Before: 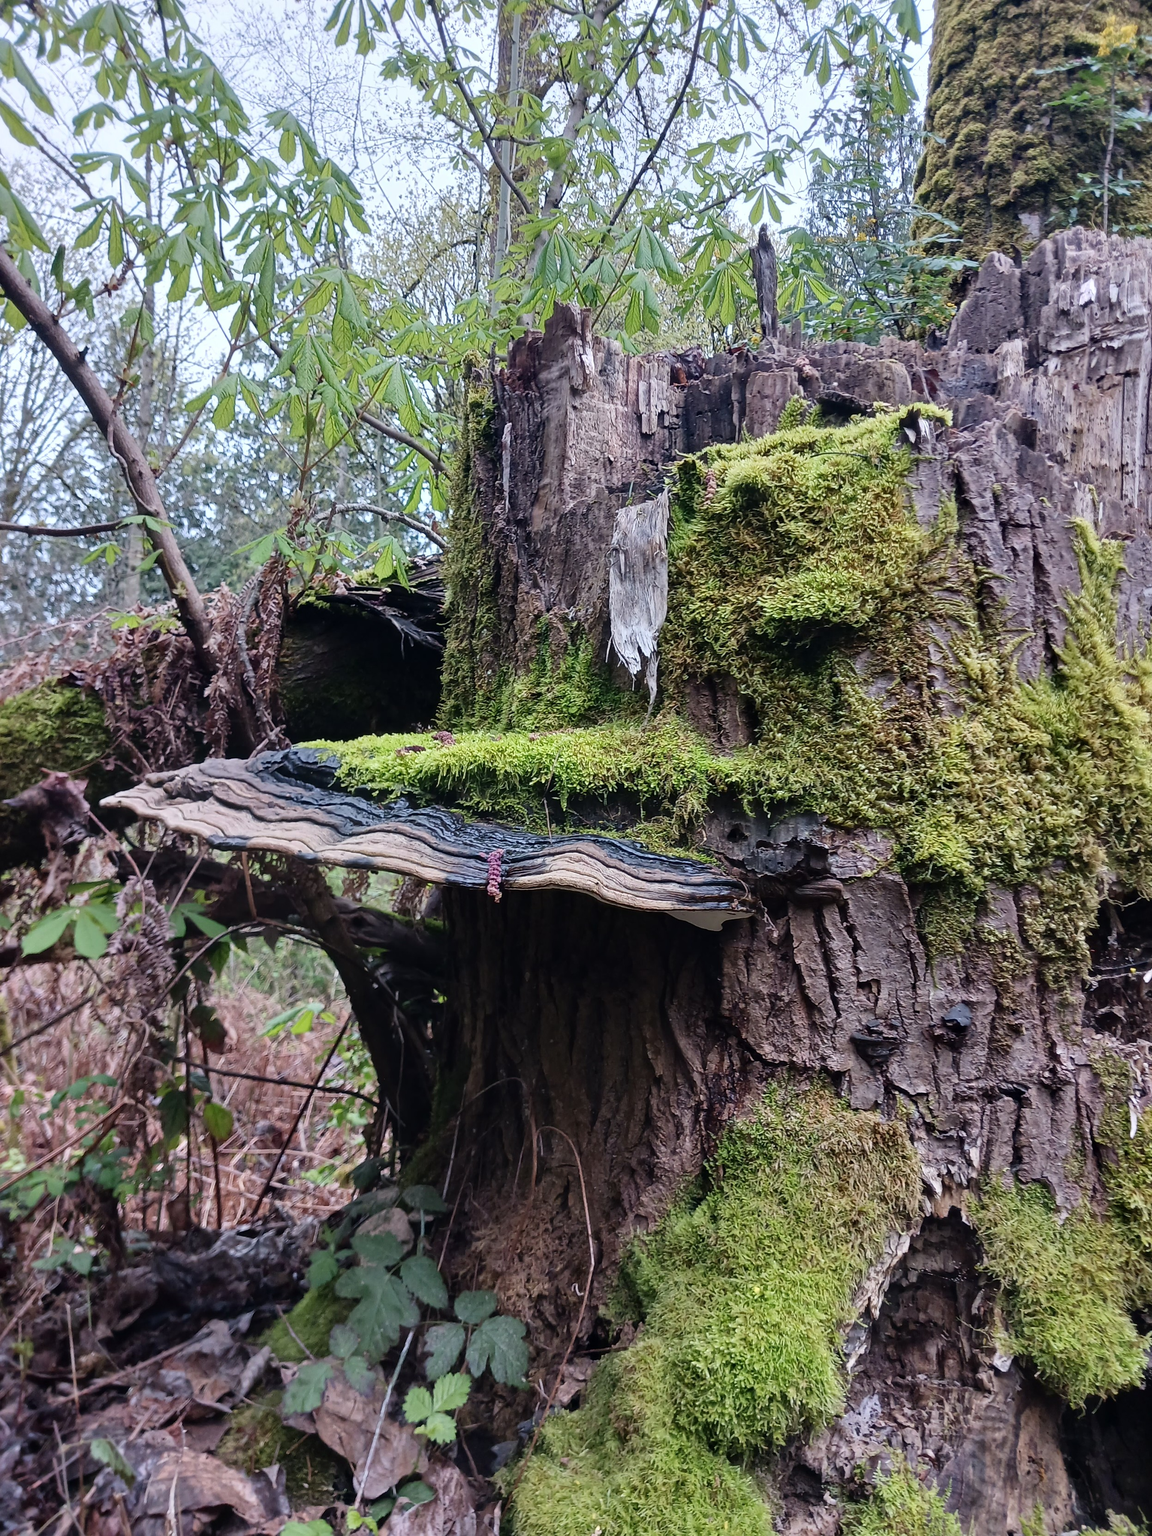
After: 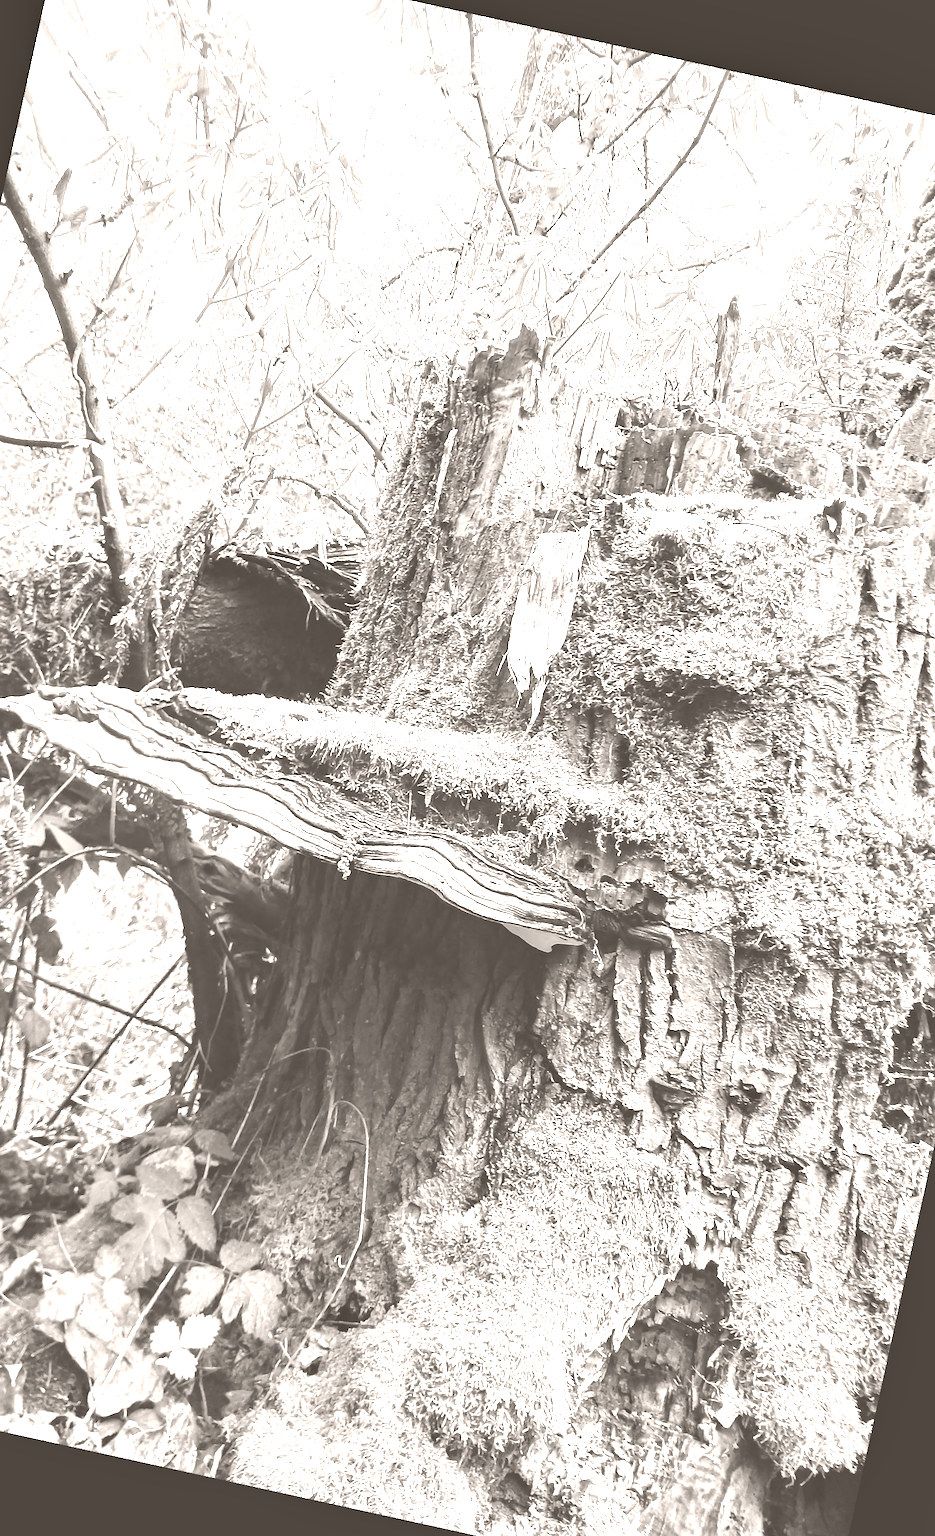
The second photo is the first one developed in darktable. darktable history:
local contrast: highlights 61%, shadows 106%, detail 107%, midtone range 0.529
rotate and perspective: rotation 9.12°, automatic cropping off
crop and rotate: angle -3.27°, left 14.277%, top 0.028%, right 10.766%, bottom 0.028%
color calibration: illuminant as shot in camera, x 0.366, y 0.378, temperature 4425.7 K, saturation algorithm version 1 (2020)
colorize: hue 34.49°, saturation 35.33%, source mix 100%, lightness 55%, version 1
exposure: black level correction 0, exposure 1.2 EV, compensate highlight preservation false
white balance: red 0.967, blue 1.119, emerald 0.756
